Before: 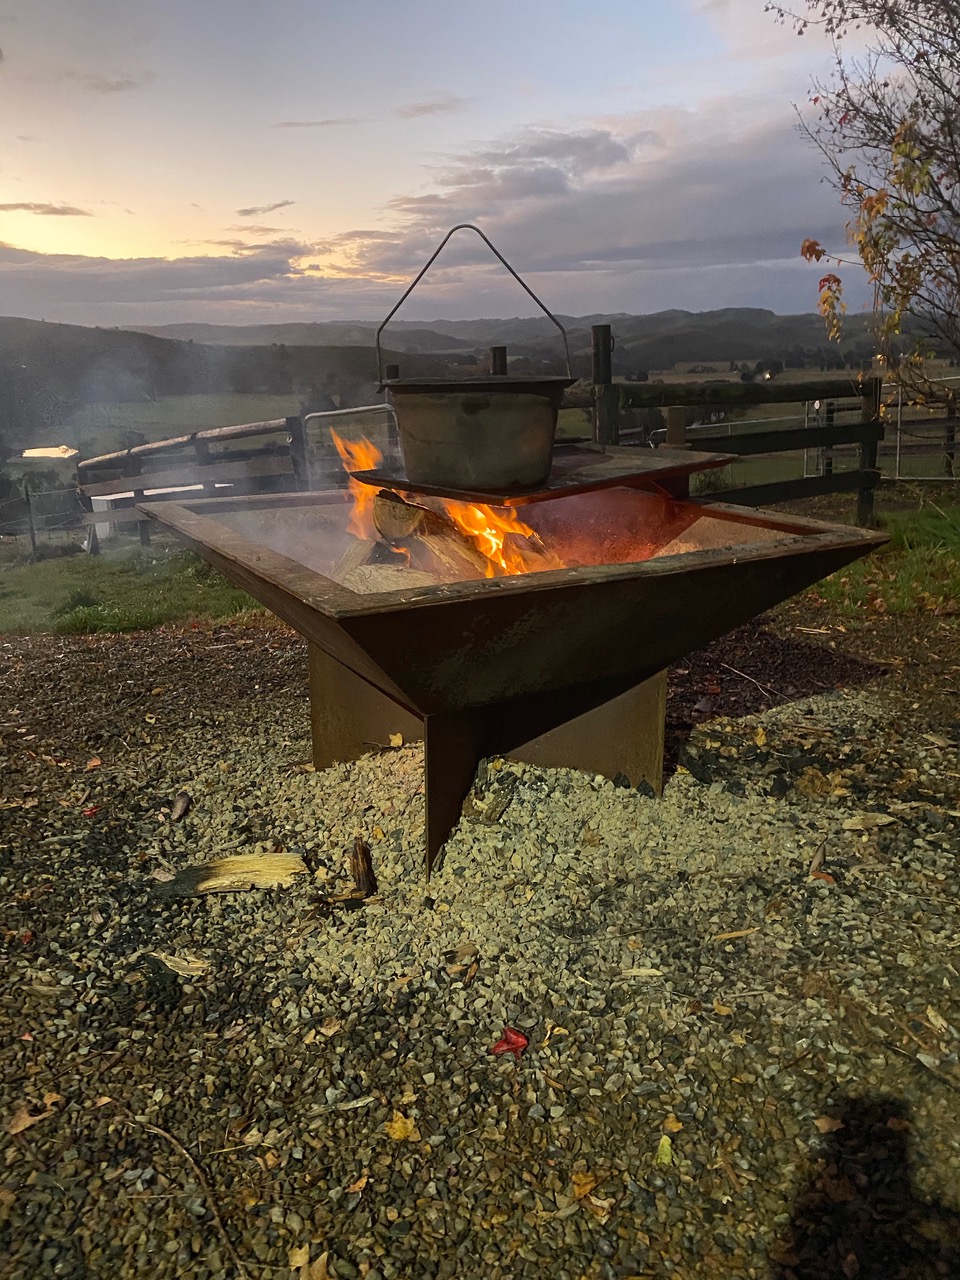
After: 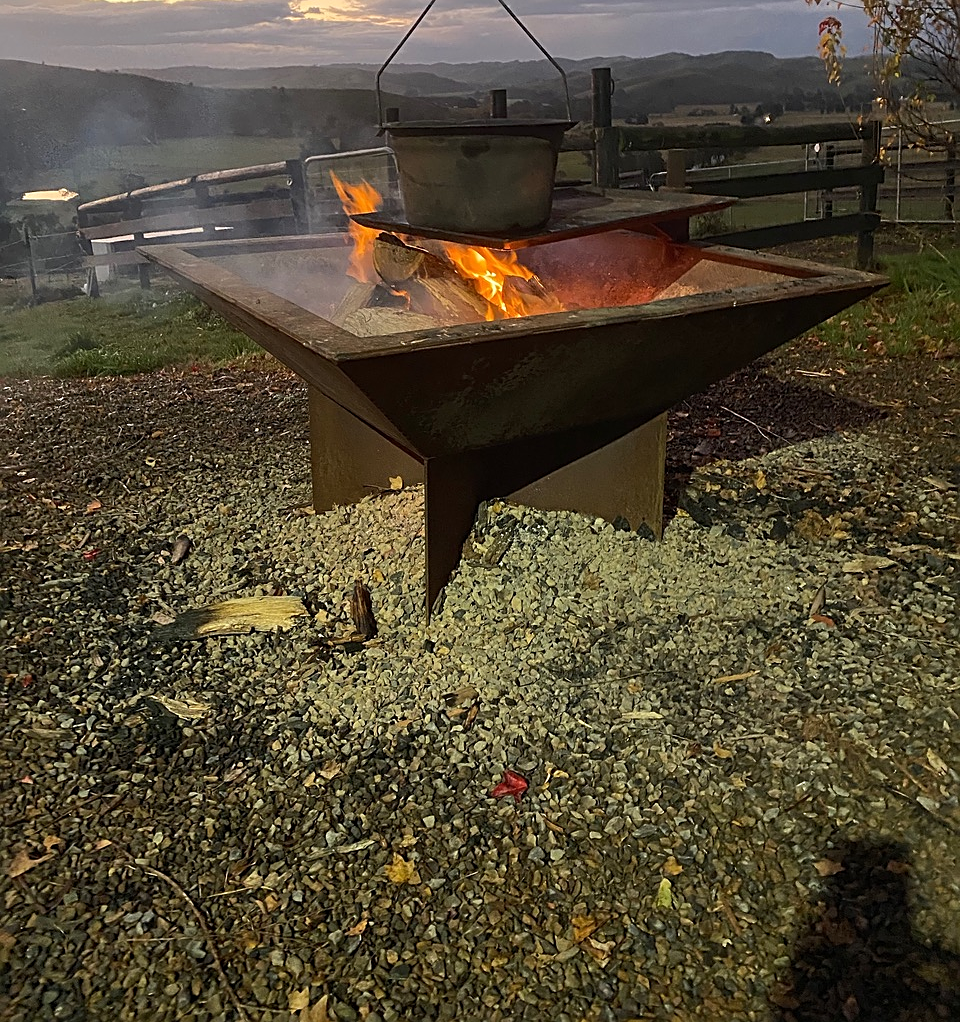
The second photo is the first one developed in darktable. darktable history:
tone equalizer: on, module defaults
crop and rotate: top 20.078%
sharpen: on, module defaults
